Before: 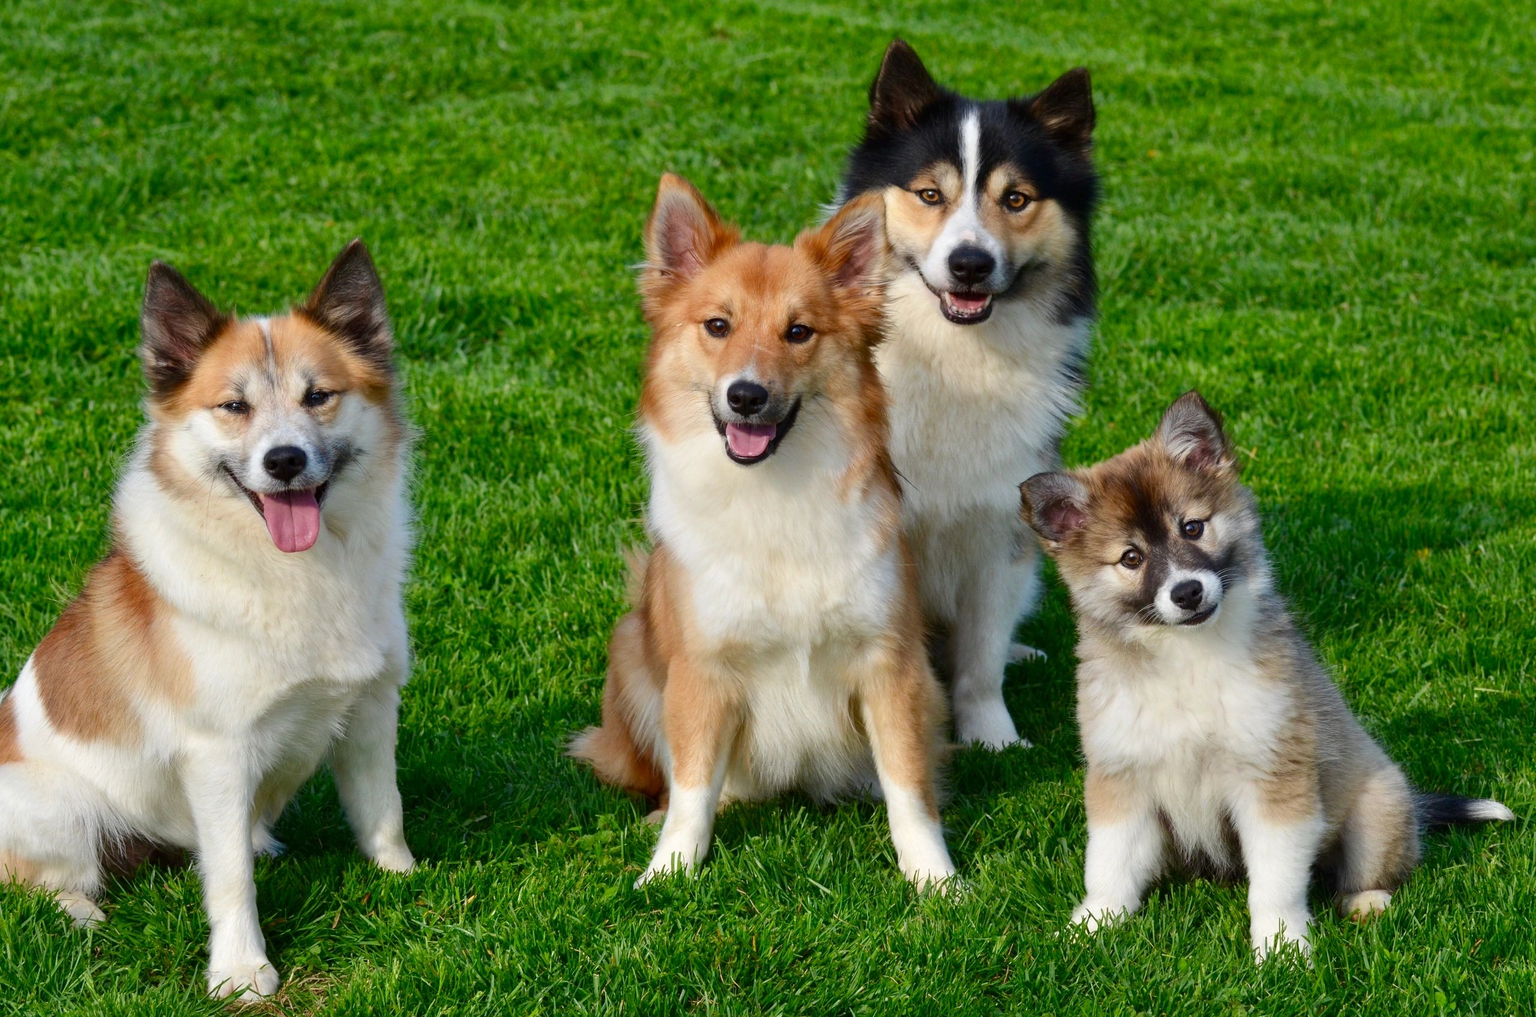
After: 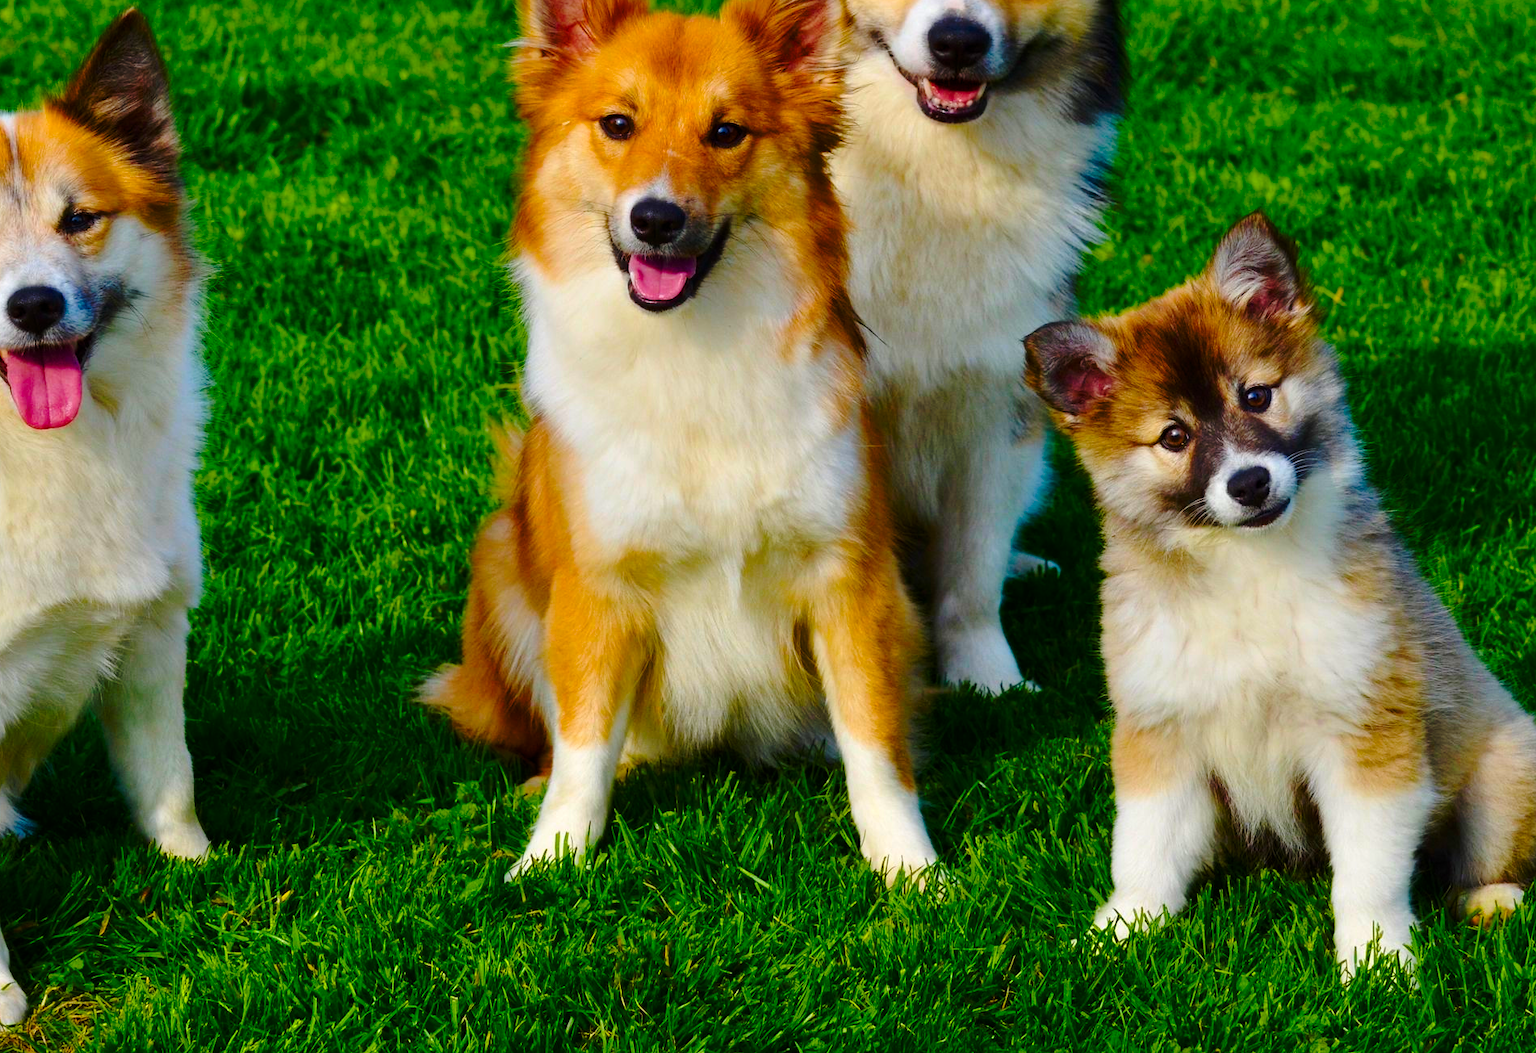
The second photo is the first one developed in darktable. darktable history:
color balance rgb: power › hue 313.42°, linear chroma grading › global chroma 8.819%, perceptual saturation grading › global saturation 35.754%, perceptual saturation grading › shadows 35.725%, global vibrance 32.724%
crop: left 16.848%, top 22.997%, right 8.8%
base curve: curves: ch0 [(0, 0) (0.073, 0.04) (0.157, 0.139) (0.492, 0.492) (0.758, 0.758) (1, 1)], preserve colors none
